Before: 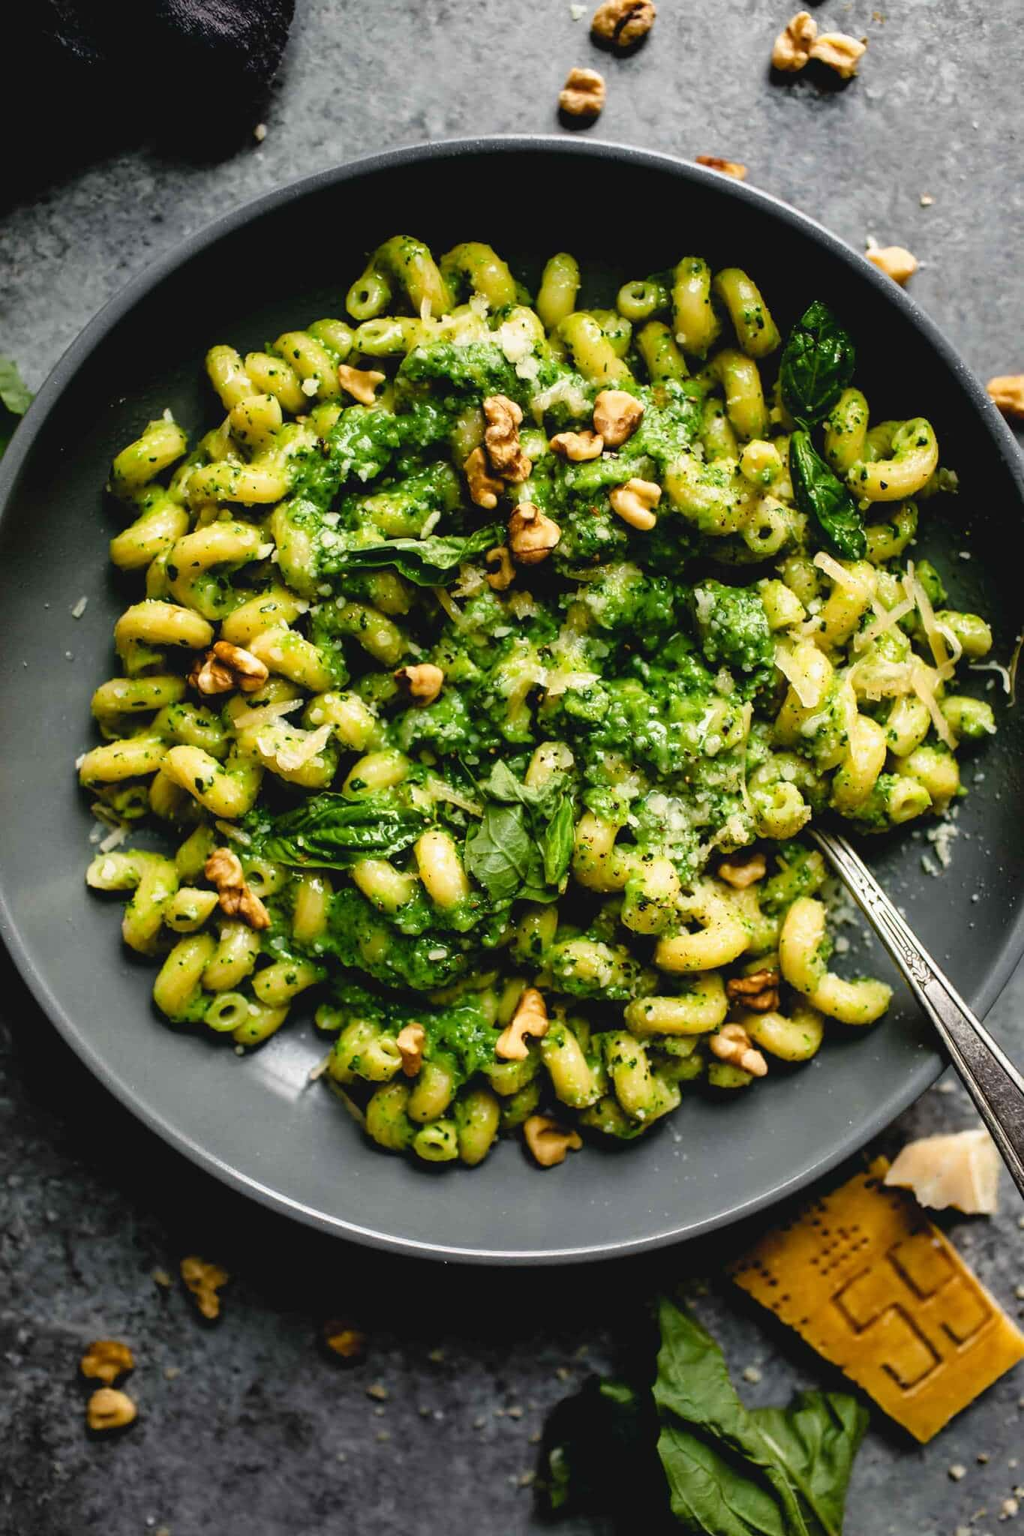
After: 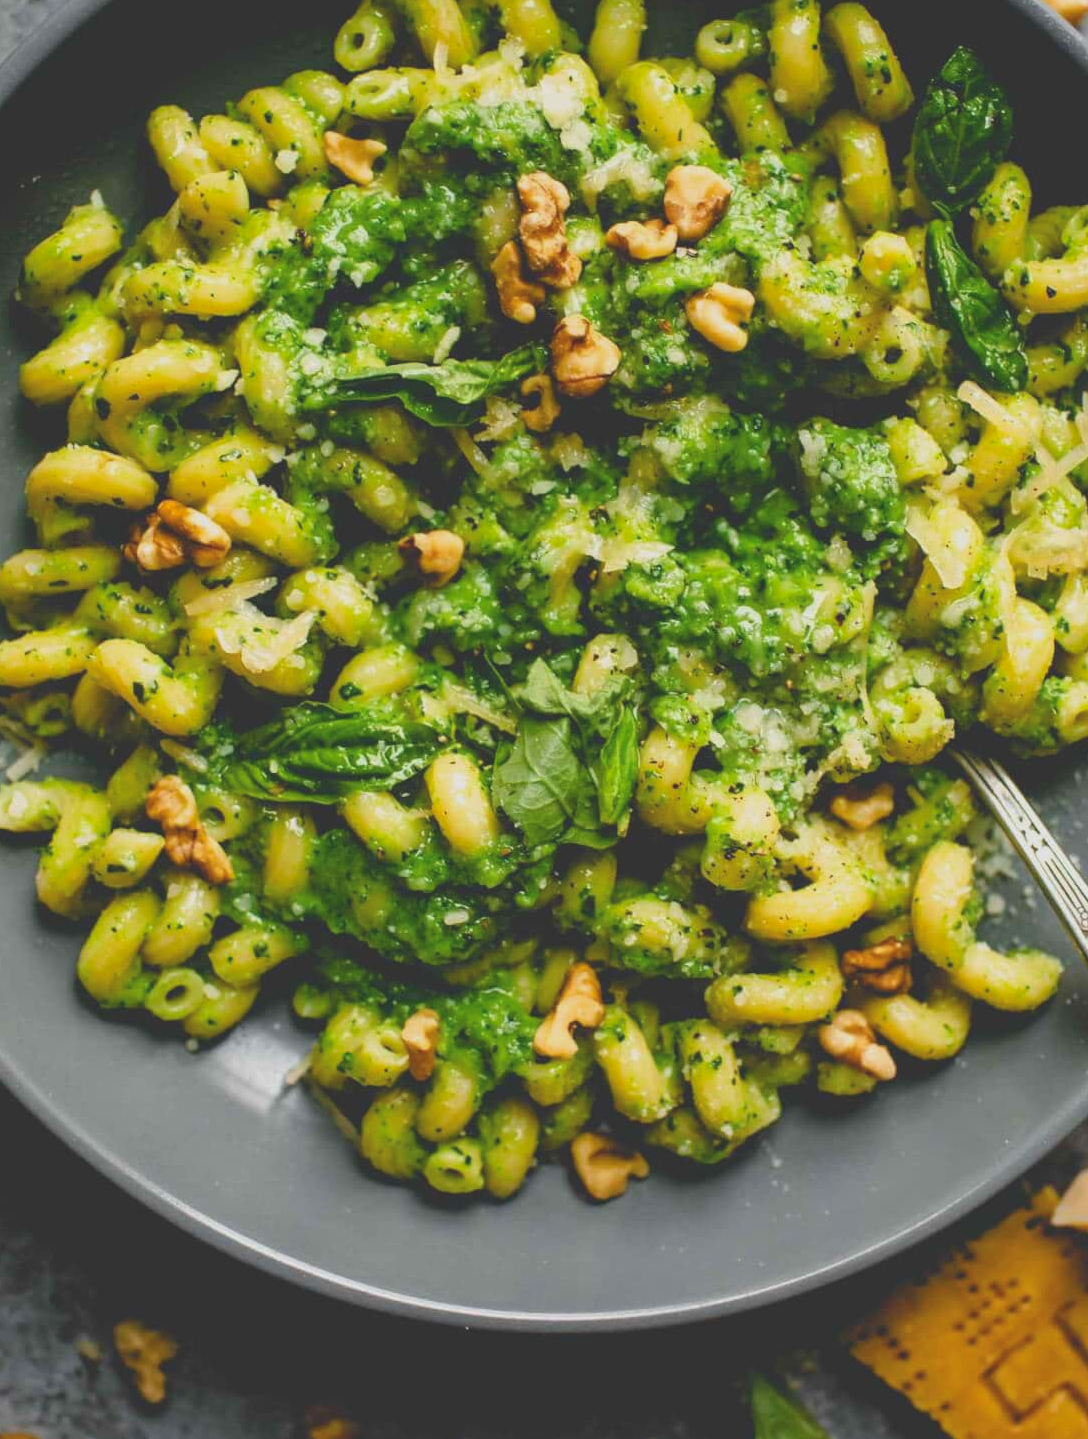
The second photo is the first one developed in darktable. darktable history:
crop: left 9.356%, top 17.369%, right 10.928%, bottom 12.358%
tone curve: curves: ch0 [(0, 0.172) (1, 0.91)], color space Lab, independent channels, preserve colors none
